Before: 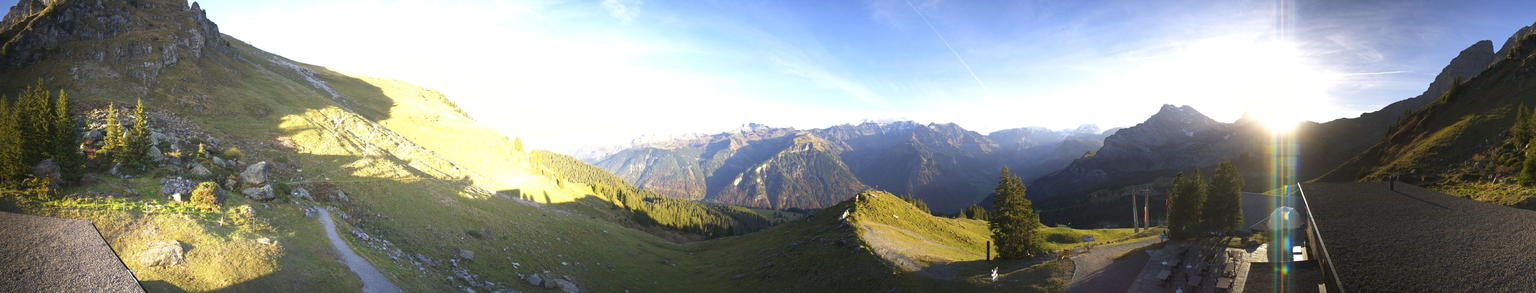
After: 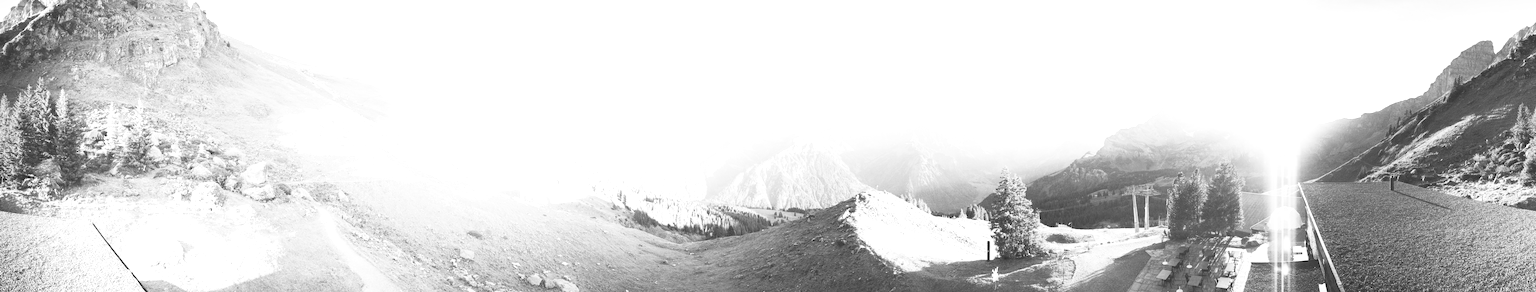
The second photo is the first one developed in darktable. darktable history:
exposure: black level correction 0, exposure 1.9 EV, compensate highlight preservation false
contrast brightness saturation: contrast 0.53, brightness 0.47, saturation -1
